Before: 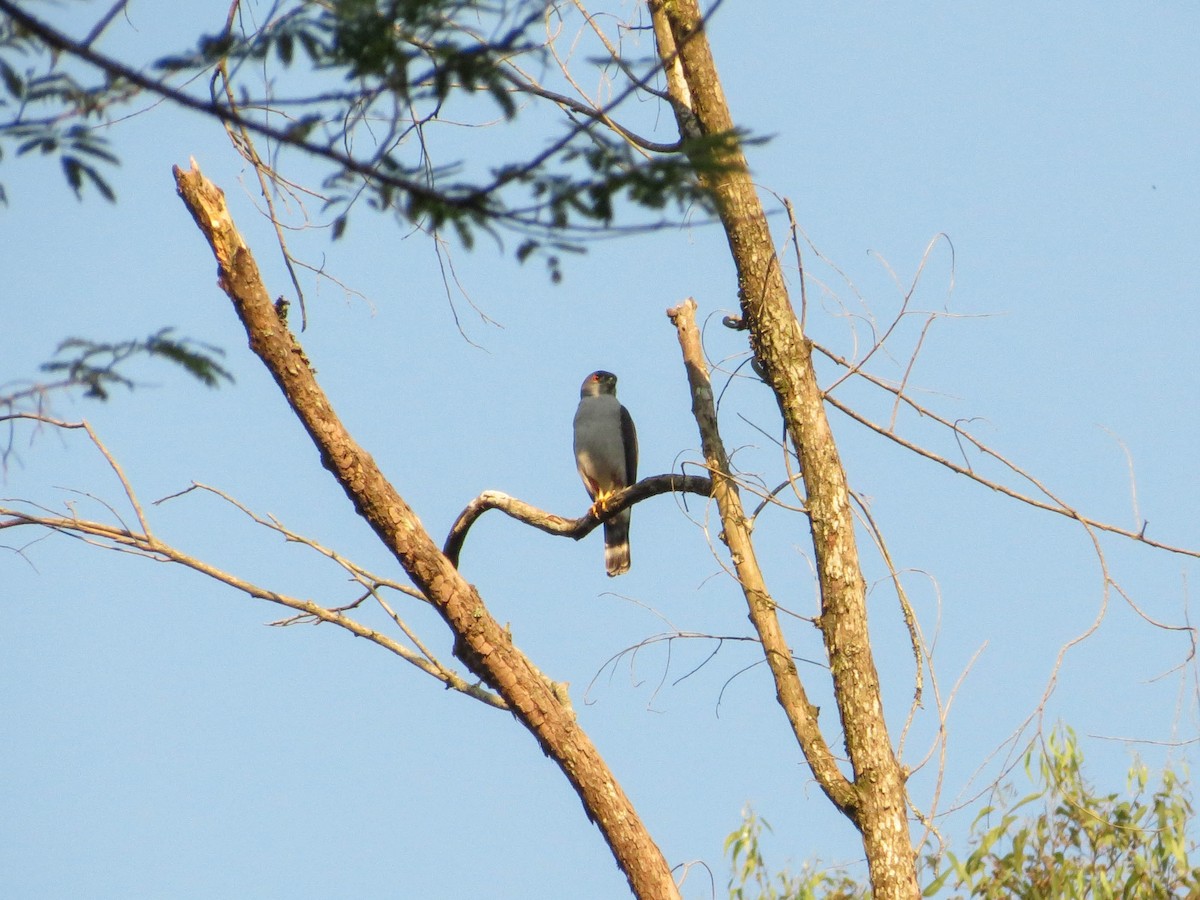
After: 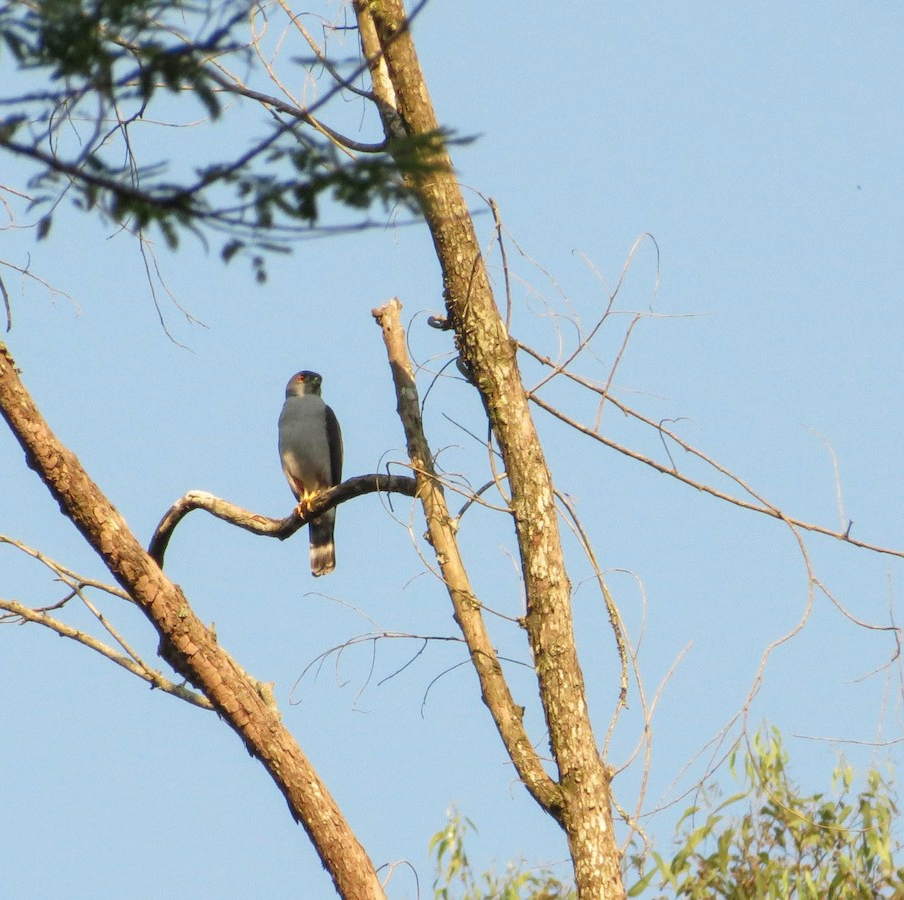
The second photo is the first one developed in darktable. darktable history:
color balance rgb: linear chroma grading › shadows -3%, linear chroma grading › highlights -4%
crop and rotate: left 24.6%
